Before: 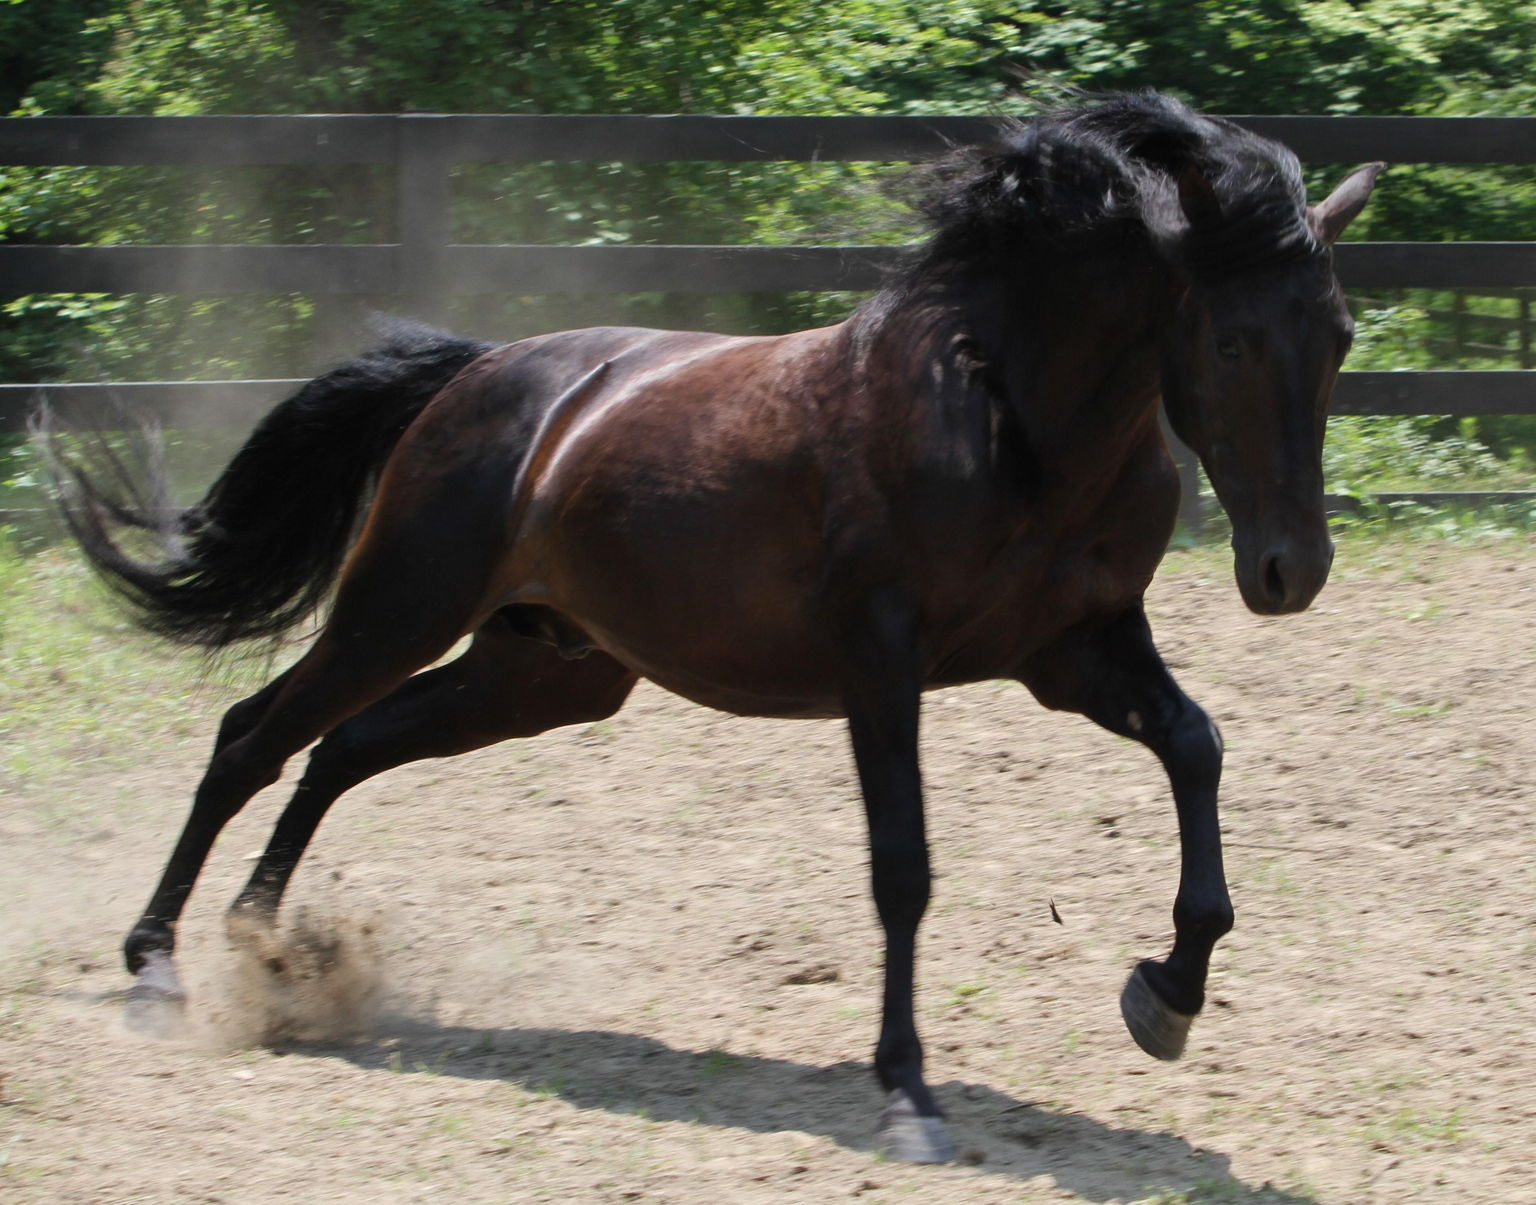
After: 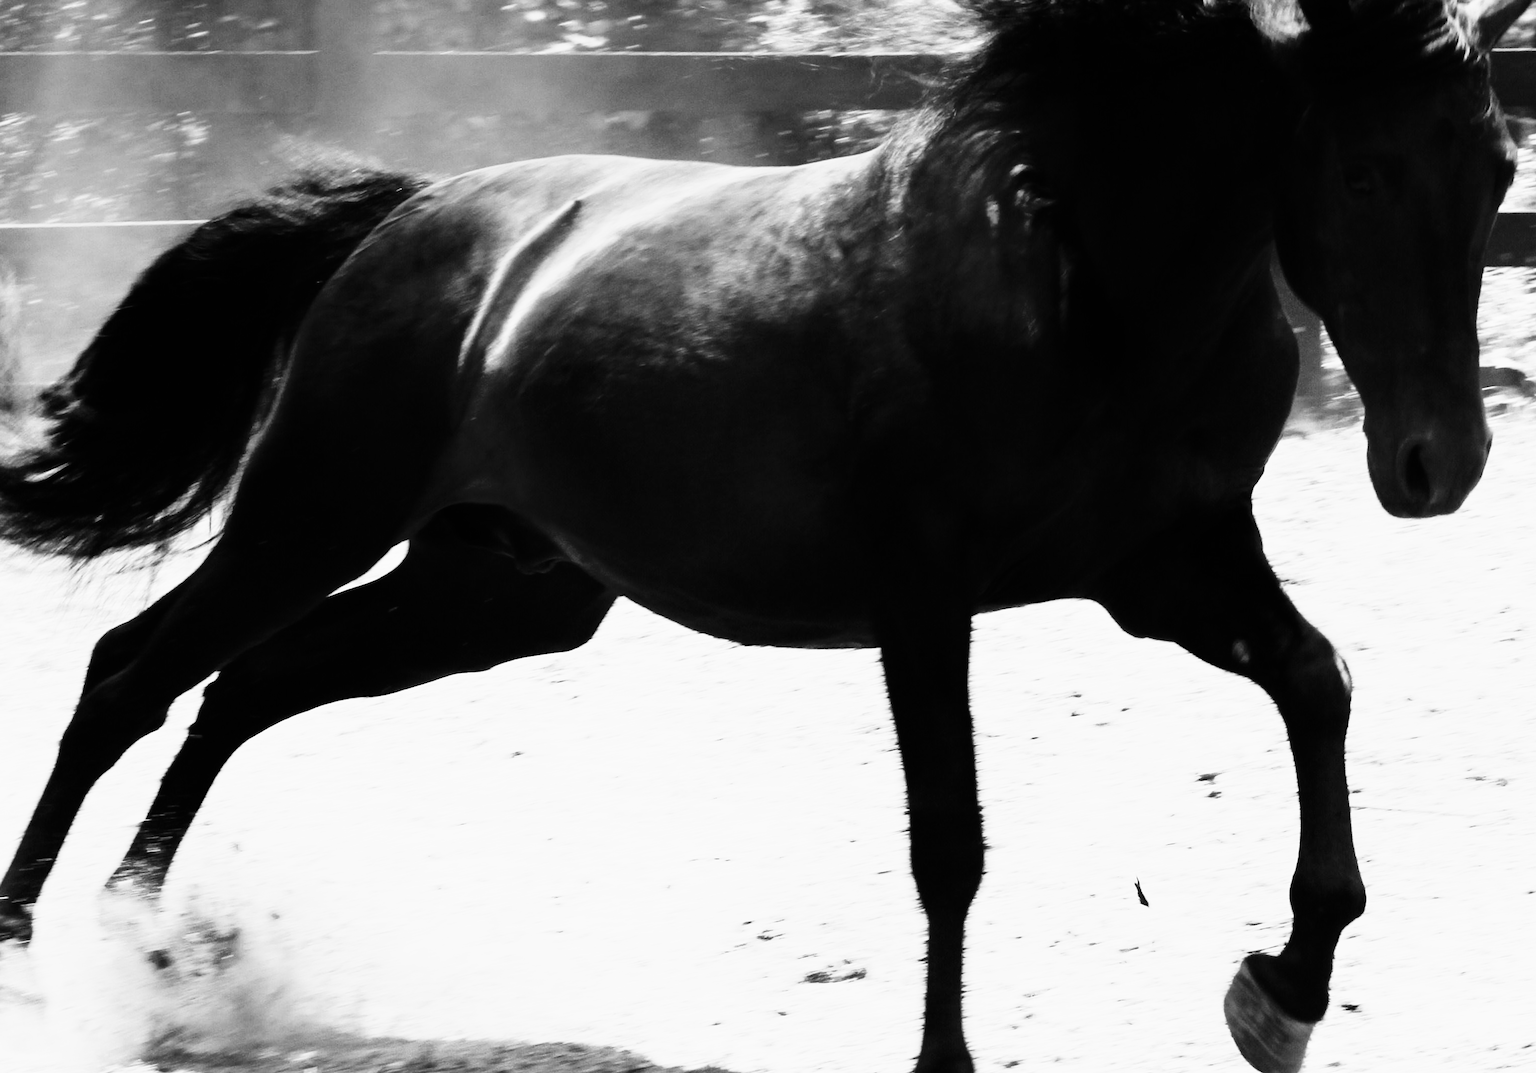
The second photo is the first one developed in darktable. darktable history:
base curve: curves: ch0 [(0, 0.003) (0.001, 0.002) (0.006, 0.004) (0.02, 0.022) (0.048, 0.086) (0.094, 0.234) (0.162, 0.431) (0.258, 0.629) (0.385, 0.8) (0.548, 0.918) (0.751, 0.988) (1, 1)], preserve colors none
crop: left 9.712%, top 16.928%, right 10.845%, bottom 12.332%
monochrome: a -6.99, b 35.61, size 1.4
shadows and highlights: shadows -62.32, white point adjustment -5.22, highlights 61.59
white balance: red 0.954, blue 1.079
